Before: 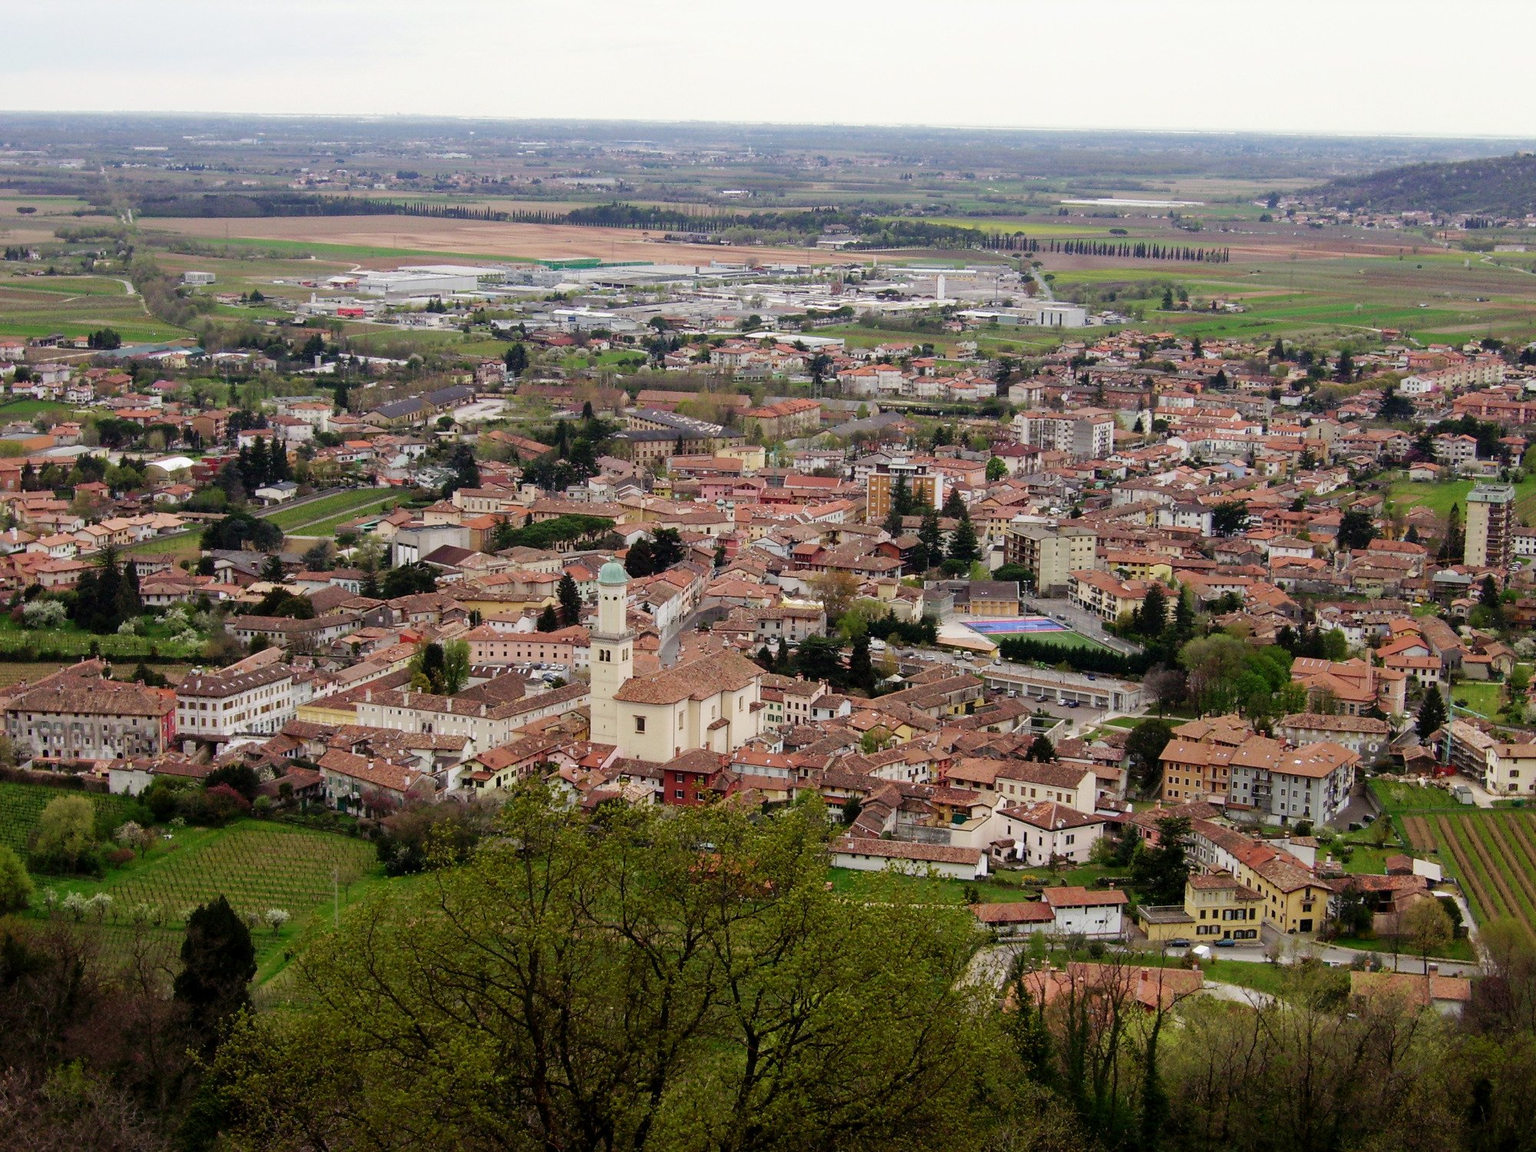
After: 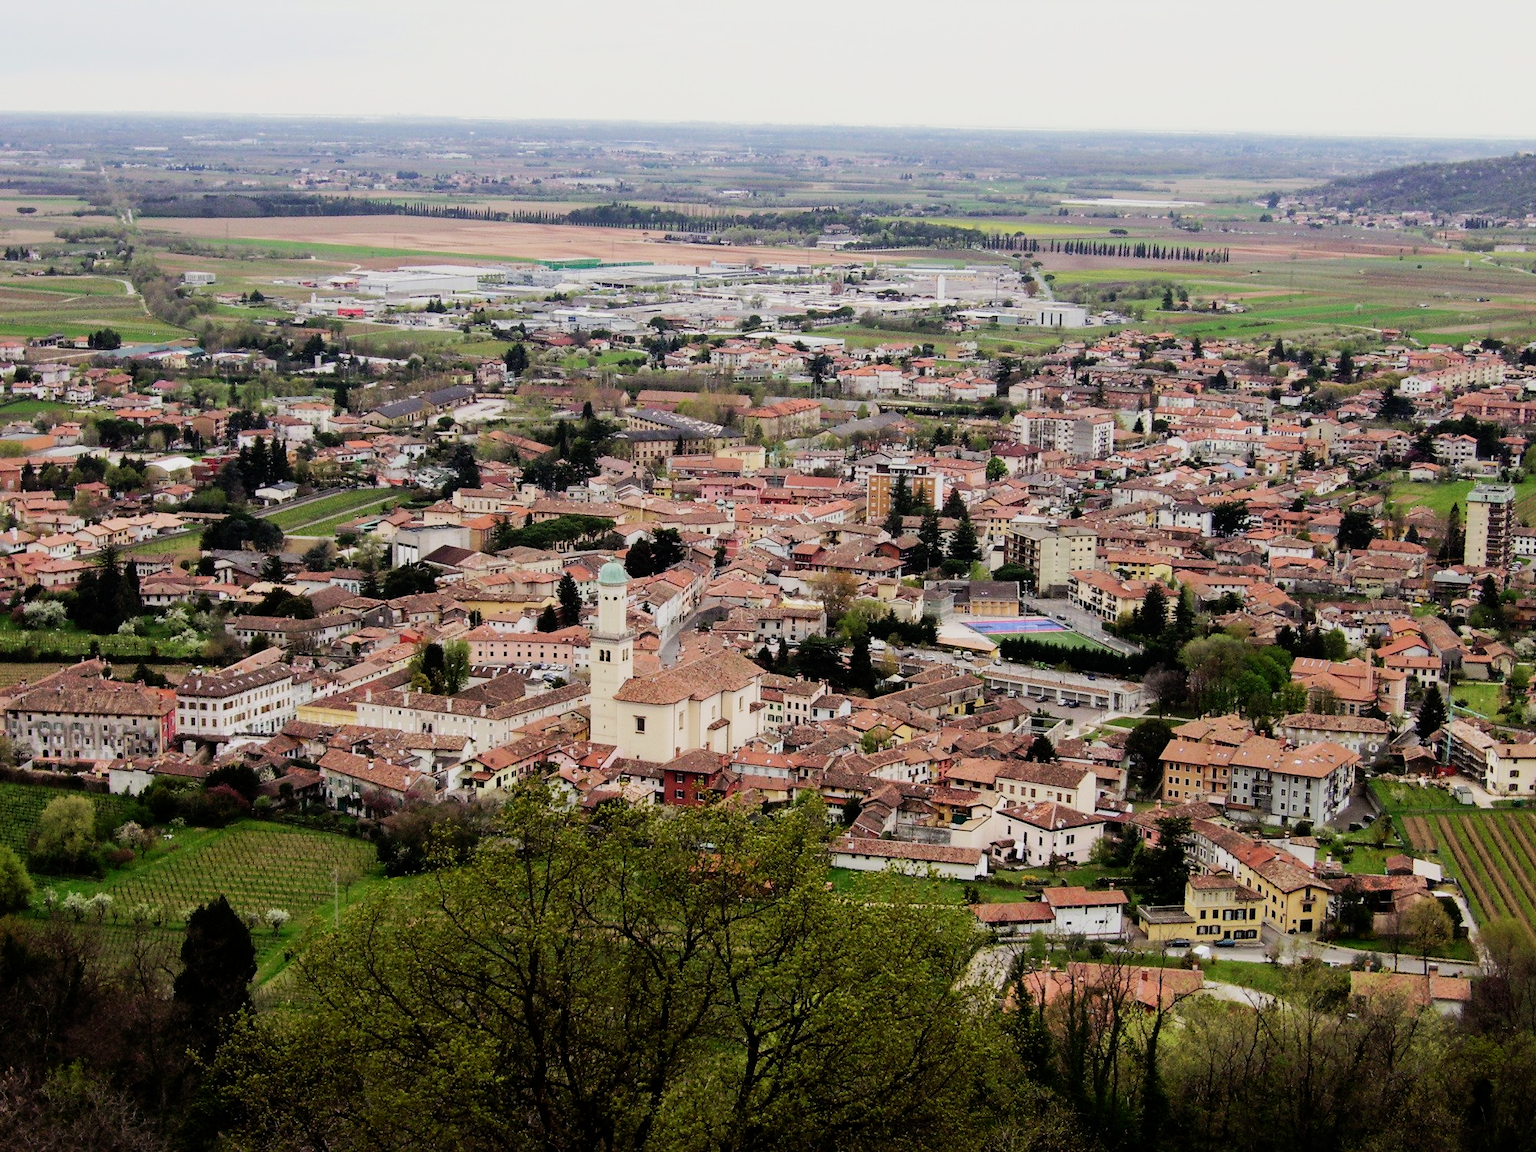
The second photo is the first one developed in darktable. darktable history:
filmic rgb: black relative exposure -7.5 EV, white relative exposure 5 EV, hardness 3.31, contrast 1.3, contrast in shadows safe
exposure: exposure 0.3 EV, compensate highlight preservation false
